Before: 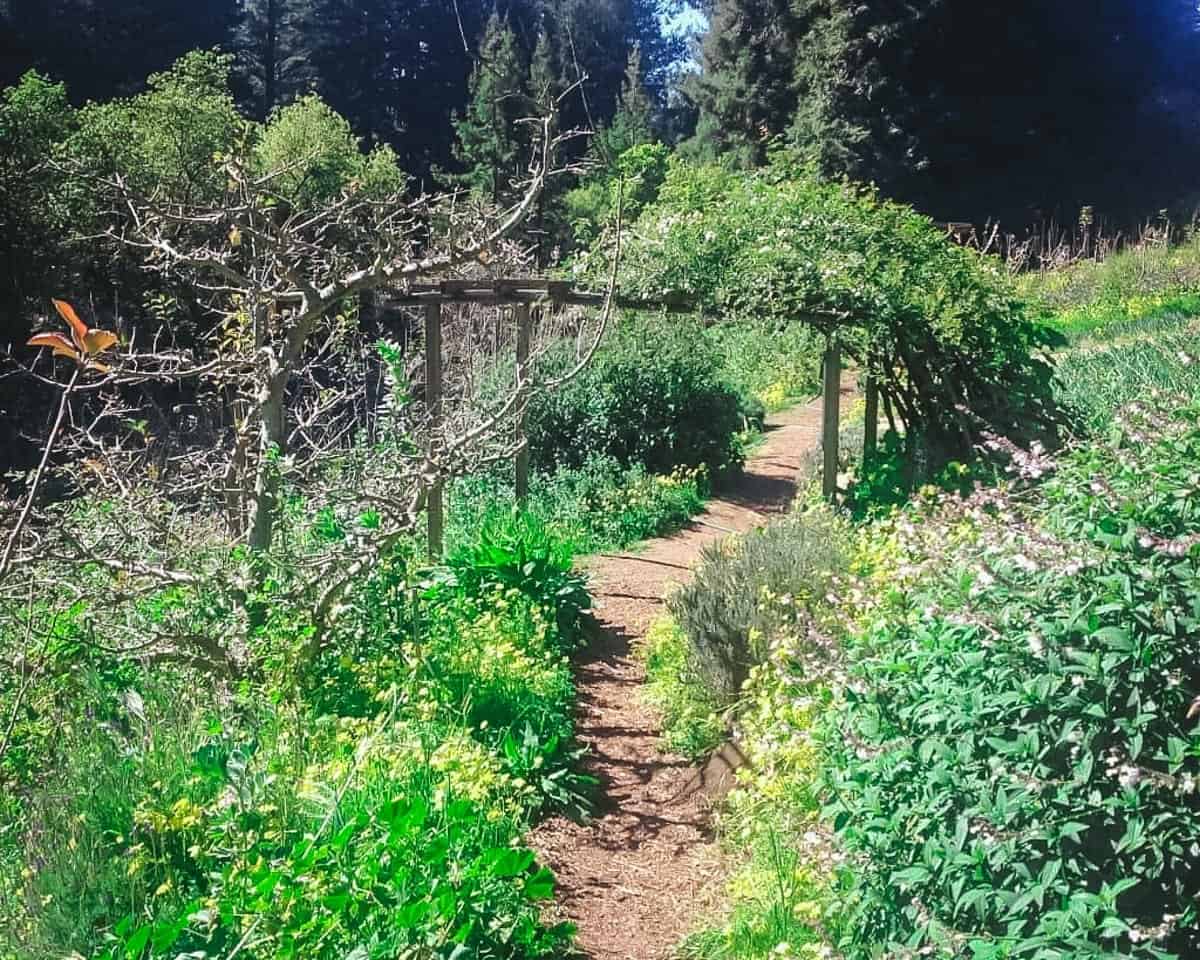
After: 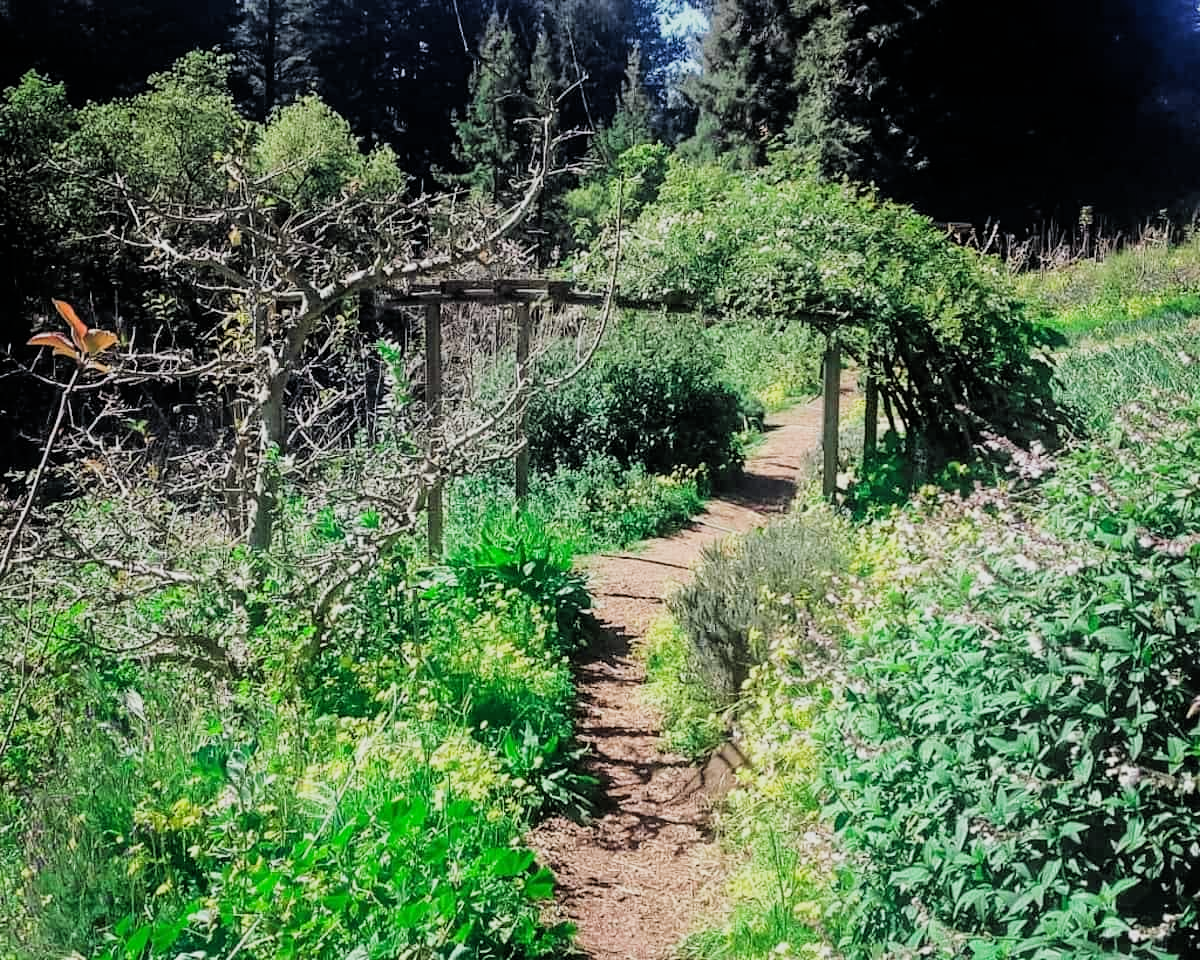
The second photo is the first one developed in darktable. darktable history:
filmic rgb: black relative exposure -5.02 EV, white relative exposure 3.55 EV, hardness 3.19, contrast 1.202, highlights saturation mix -49.28%, iterations of high-quality reconstruction 0
shadows and highlights: shadows 25.11, highlights -23.46
exposure: compensate highlight preservation false
